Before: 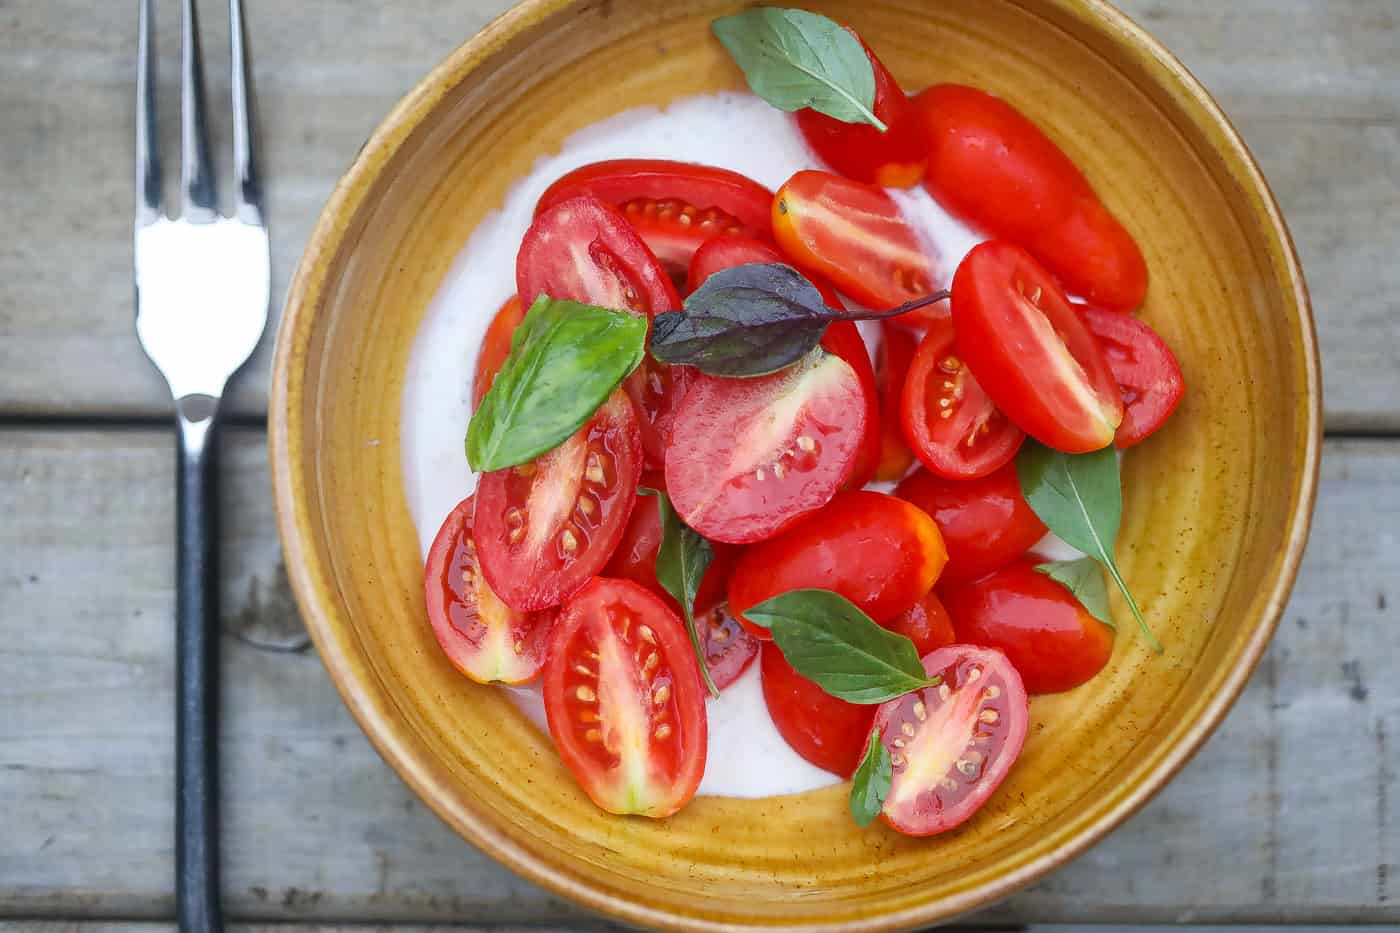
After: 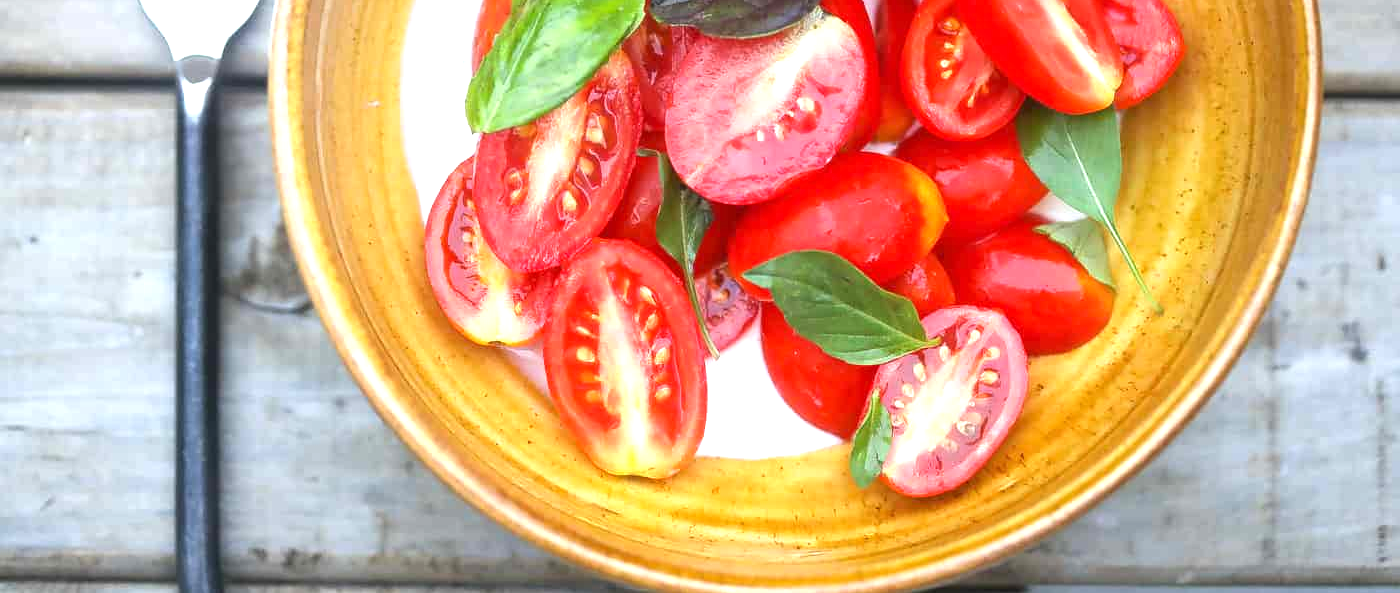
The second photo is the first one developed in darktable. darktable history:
exposure: exposure 1 EV, compensate highlight preservation false
crop and rotate: top 36.435%
